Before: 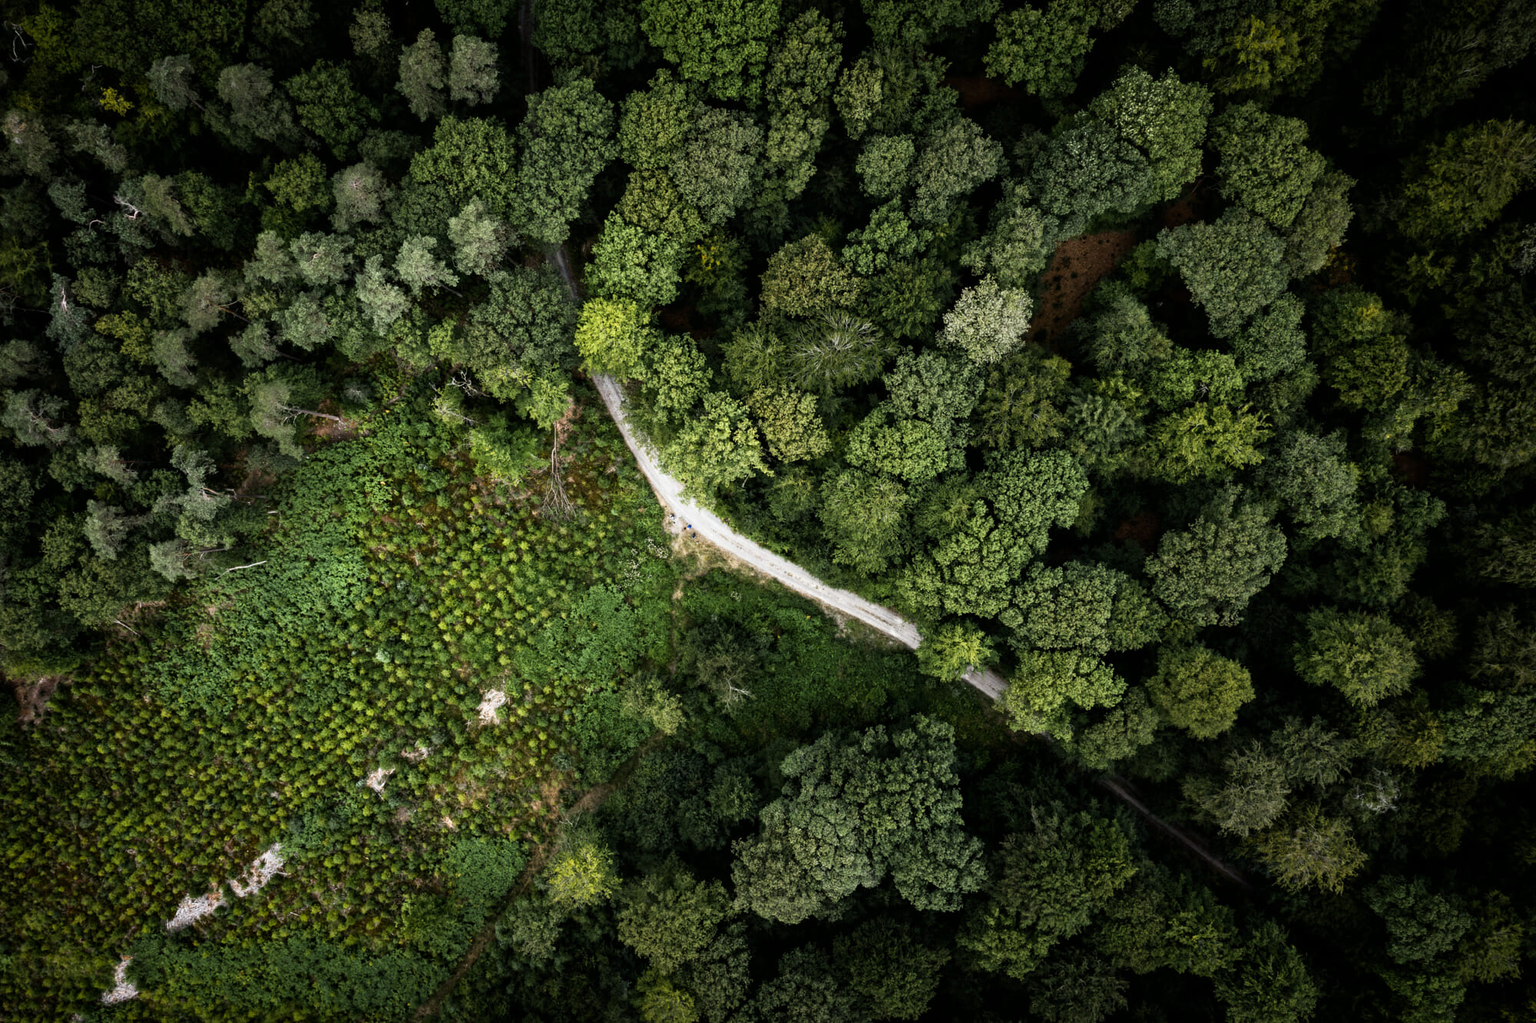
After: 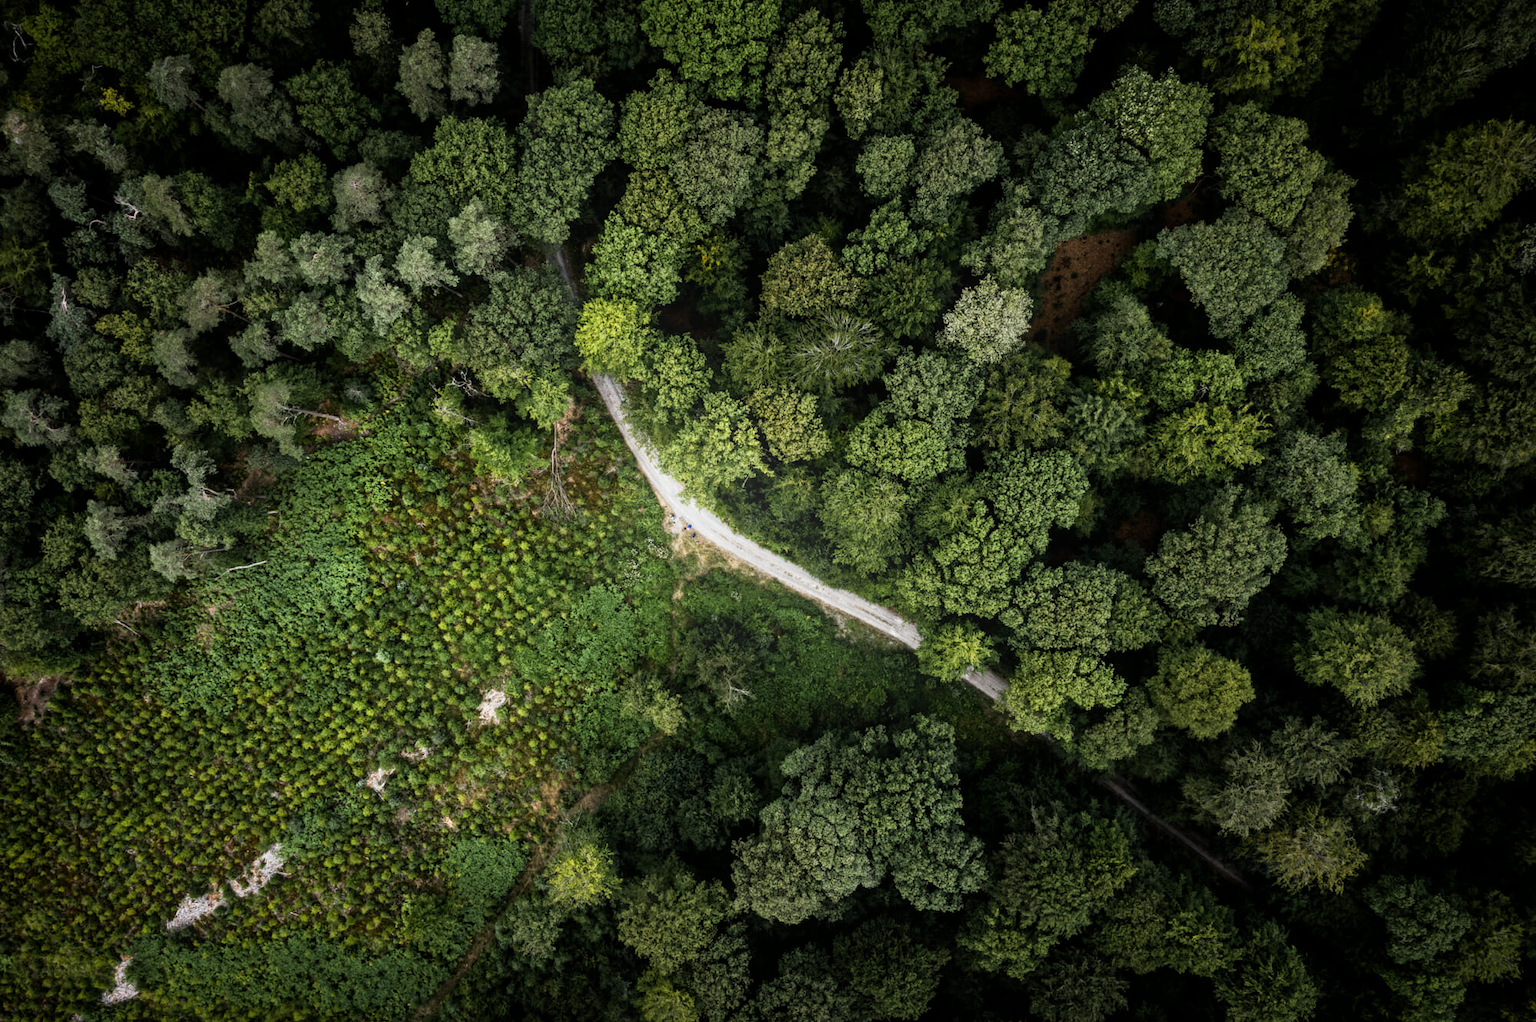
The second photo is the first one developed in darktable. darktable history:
local contrast: detail 110%
bloom: on, module defaults
